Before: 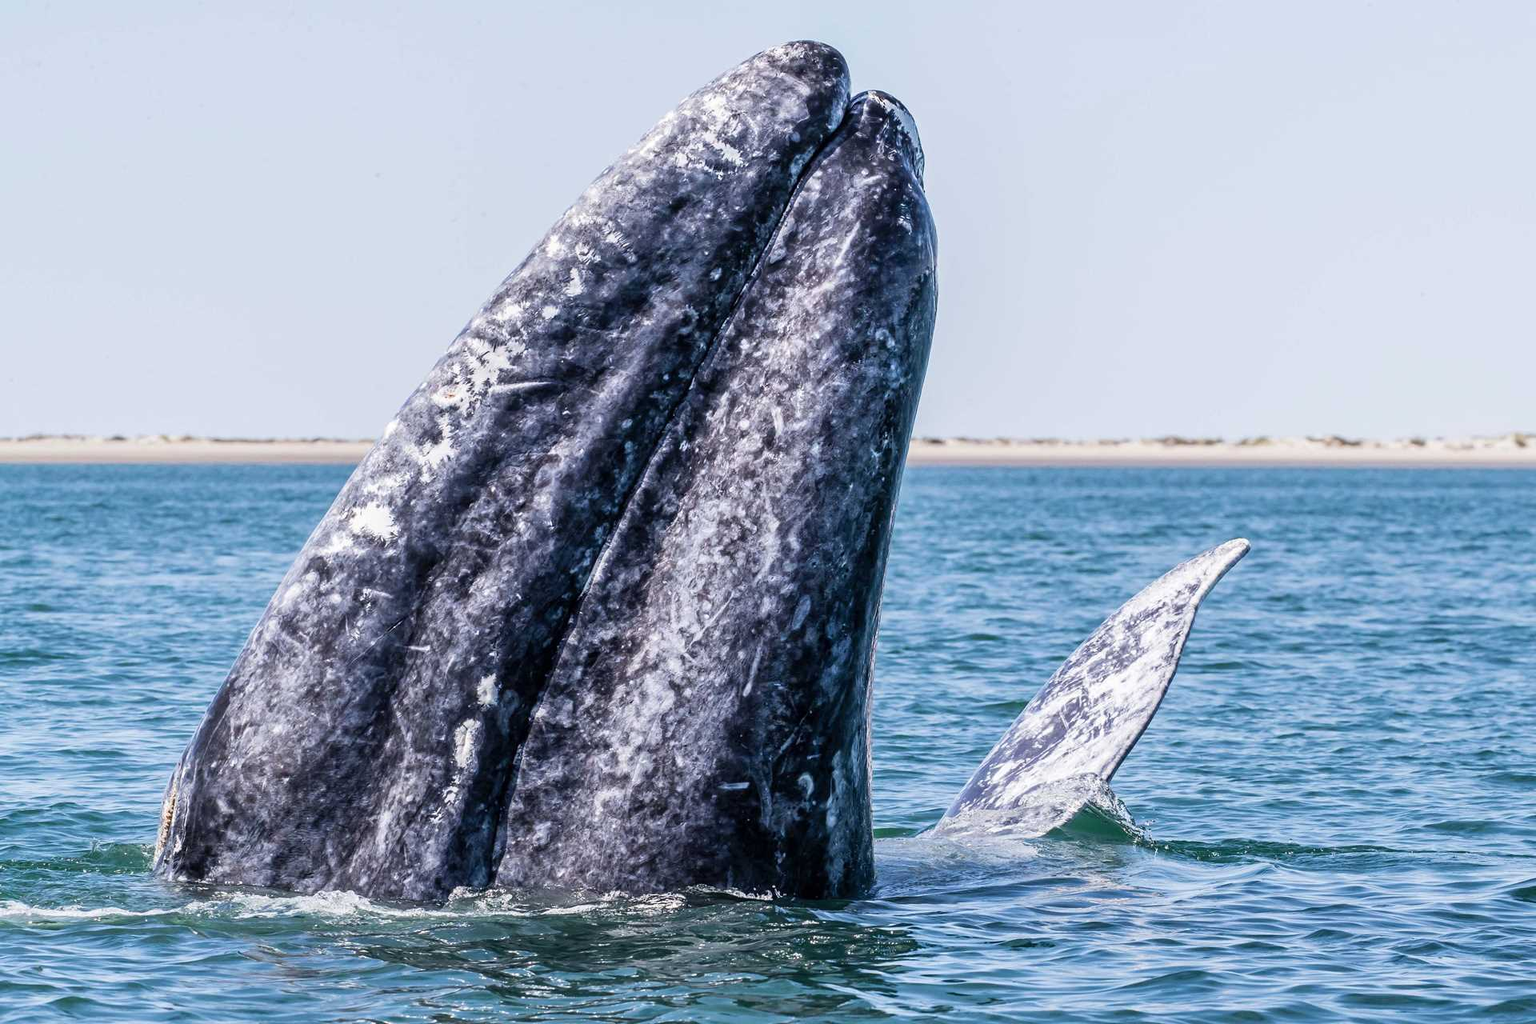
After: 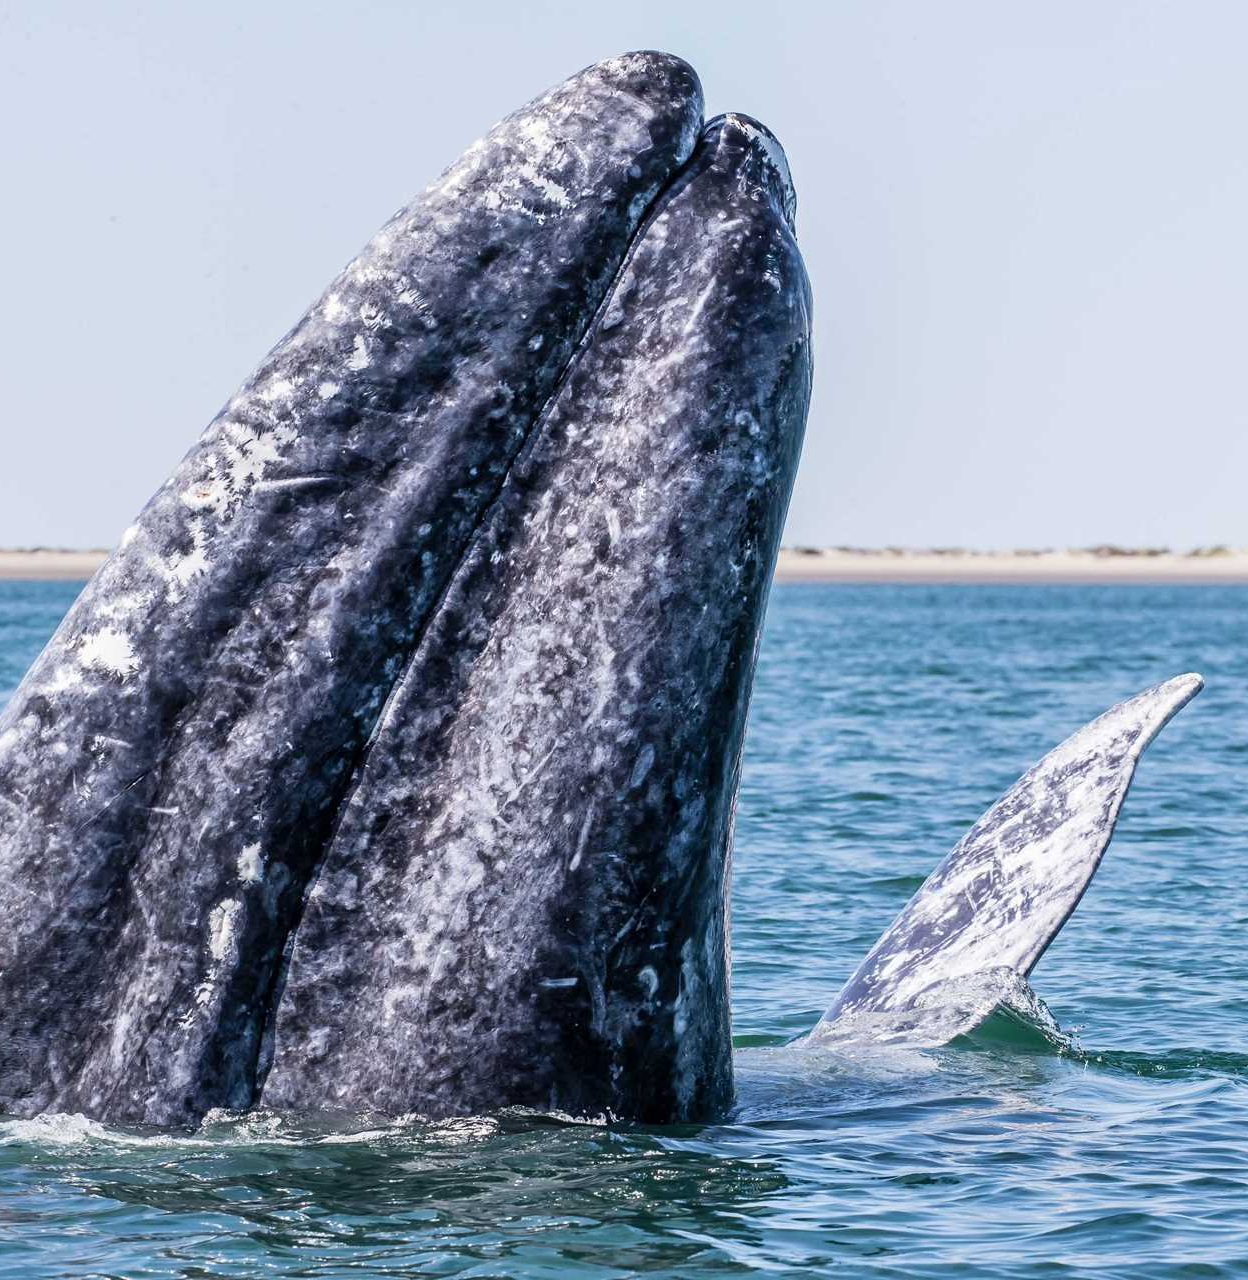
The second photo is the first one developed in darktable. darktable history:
crop and rotate: left 18.74%, right 16.209%
